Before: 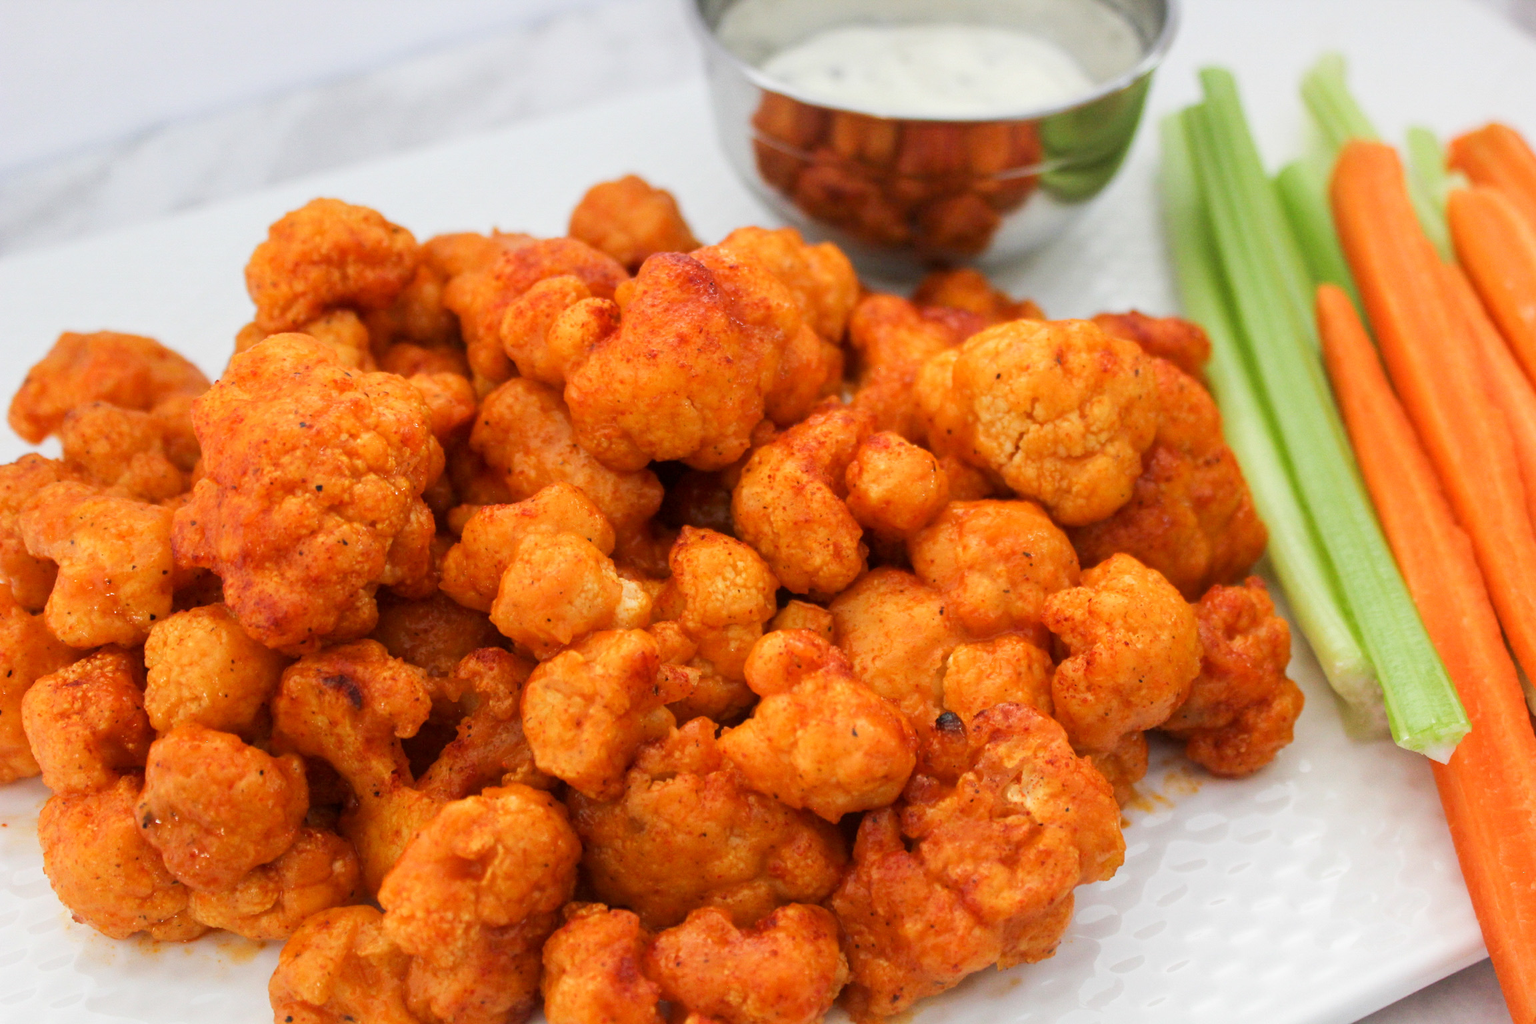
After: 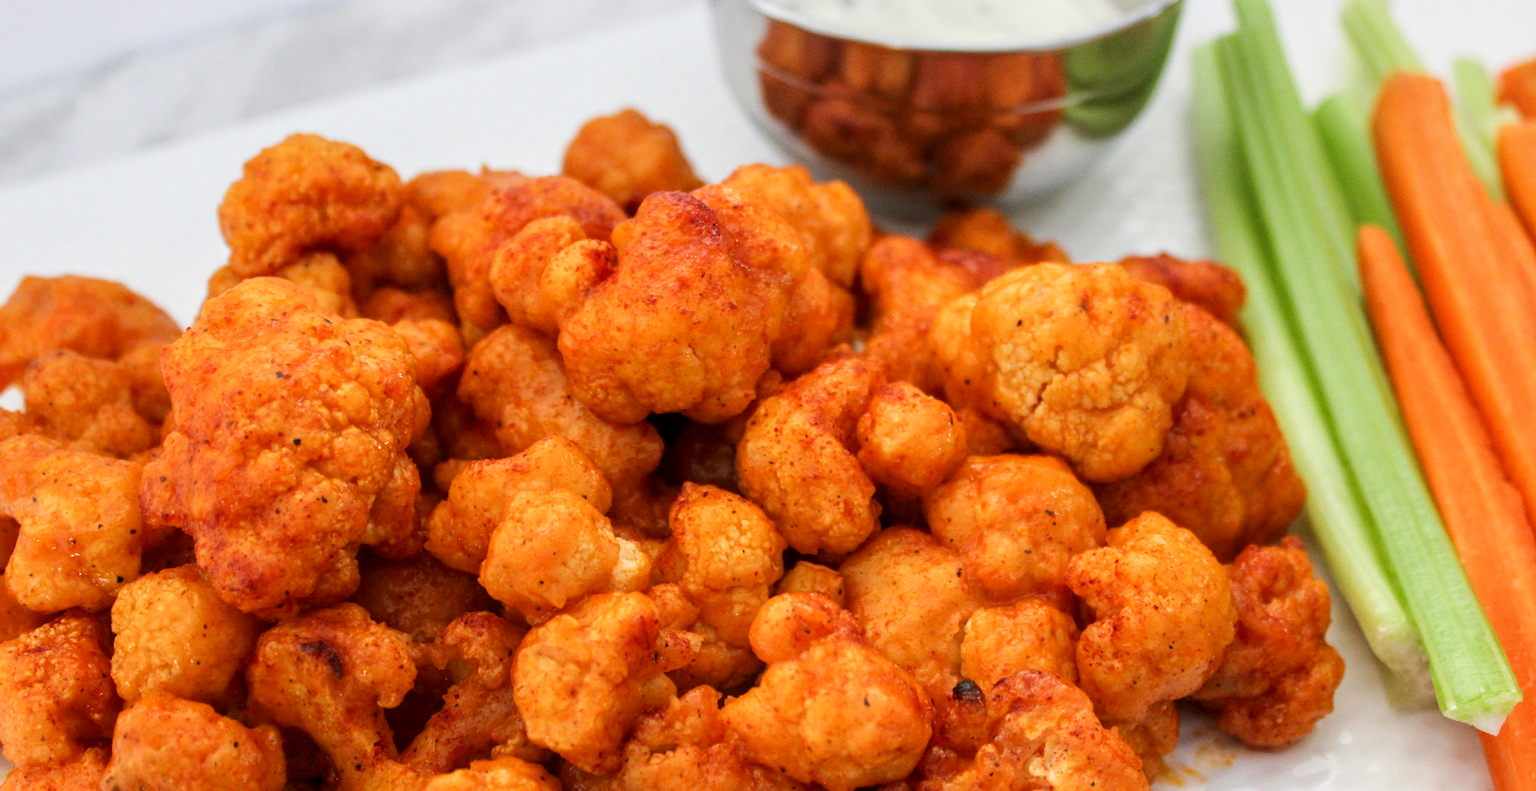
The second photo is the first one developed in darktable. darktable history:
local contrast: on, module defaults
crop: left 2.604%, top 7.119%, right 3.38%, bottom 20.17%
